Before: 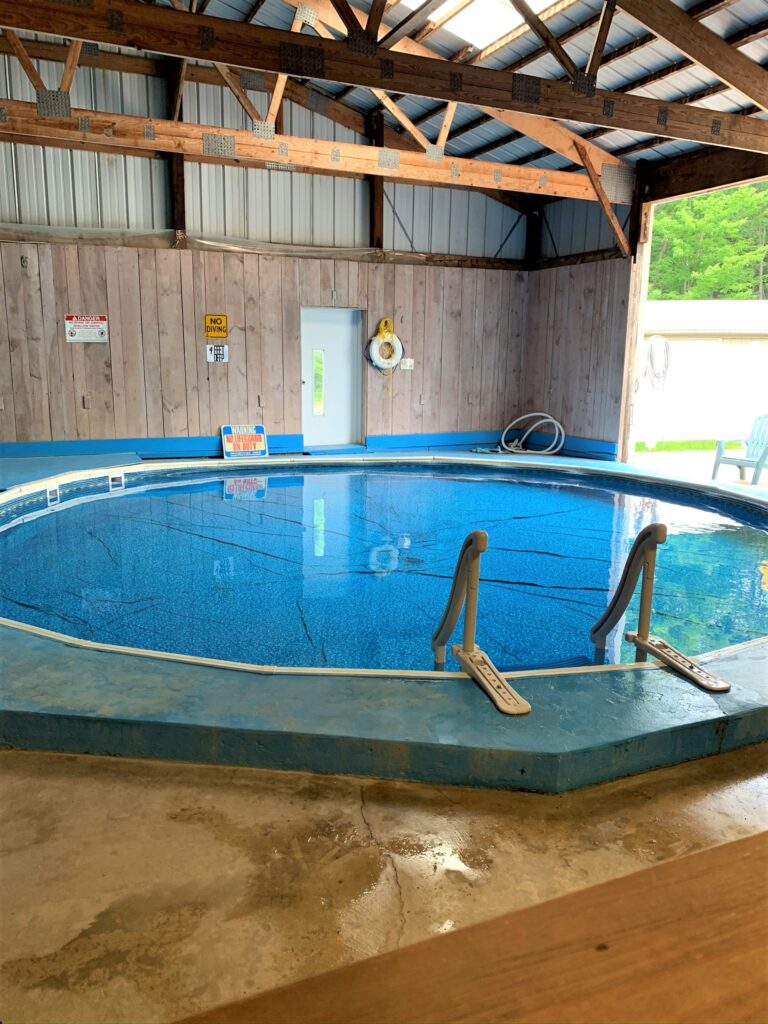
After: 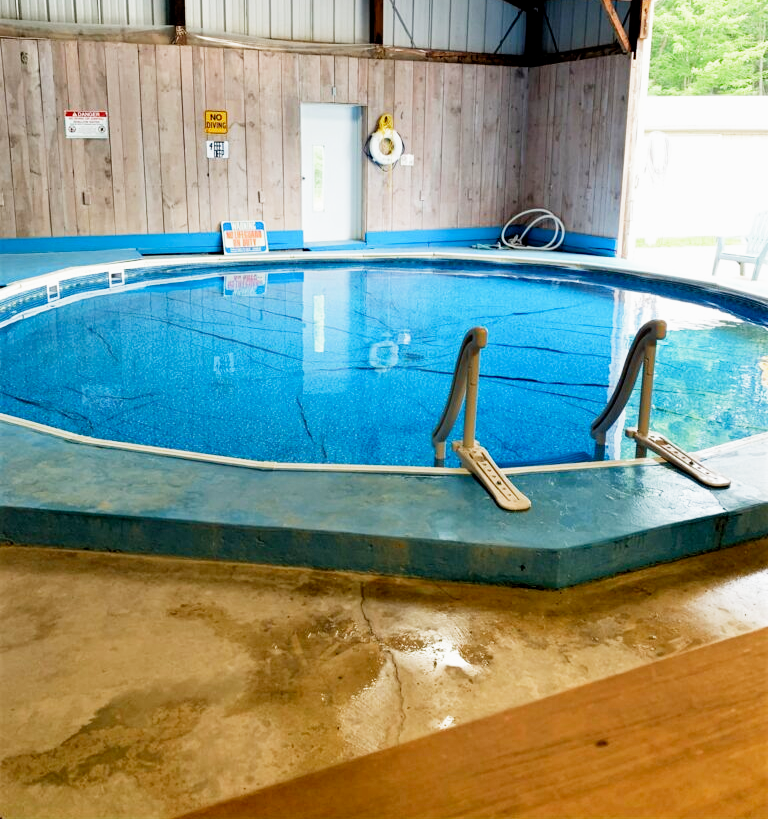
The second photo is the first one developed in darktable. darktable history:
filmic rgb: middle gray luminance 12.74%, black relative exposure -10.13 EV, white relative exposure 3.47 EV, threshold 6 EV, target black luminance 0%, hardness 5.74, latitude 44.69%, contrast 1.221, highlights saturation mix 5%, shadows ↔ highlights balance 26.78%, add noise in highlights 0, preserve chrominance no, color science v3 (2019), use custom middle-gray values true, iterations of high-quality reconstruction 0, contrast in highlights soft, enable highlight reconstruction true
crop and rotate: top 19.998%
